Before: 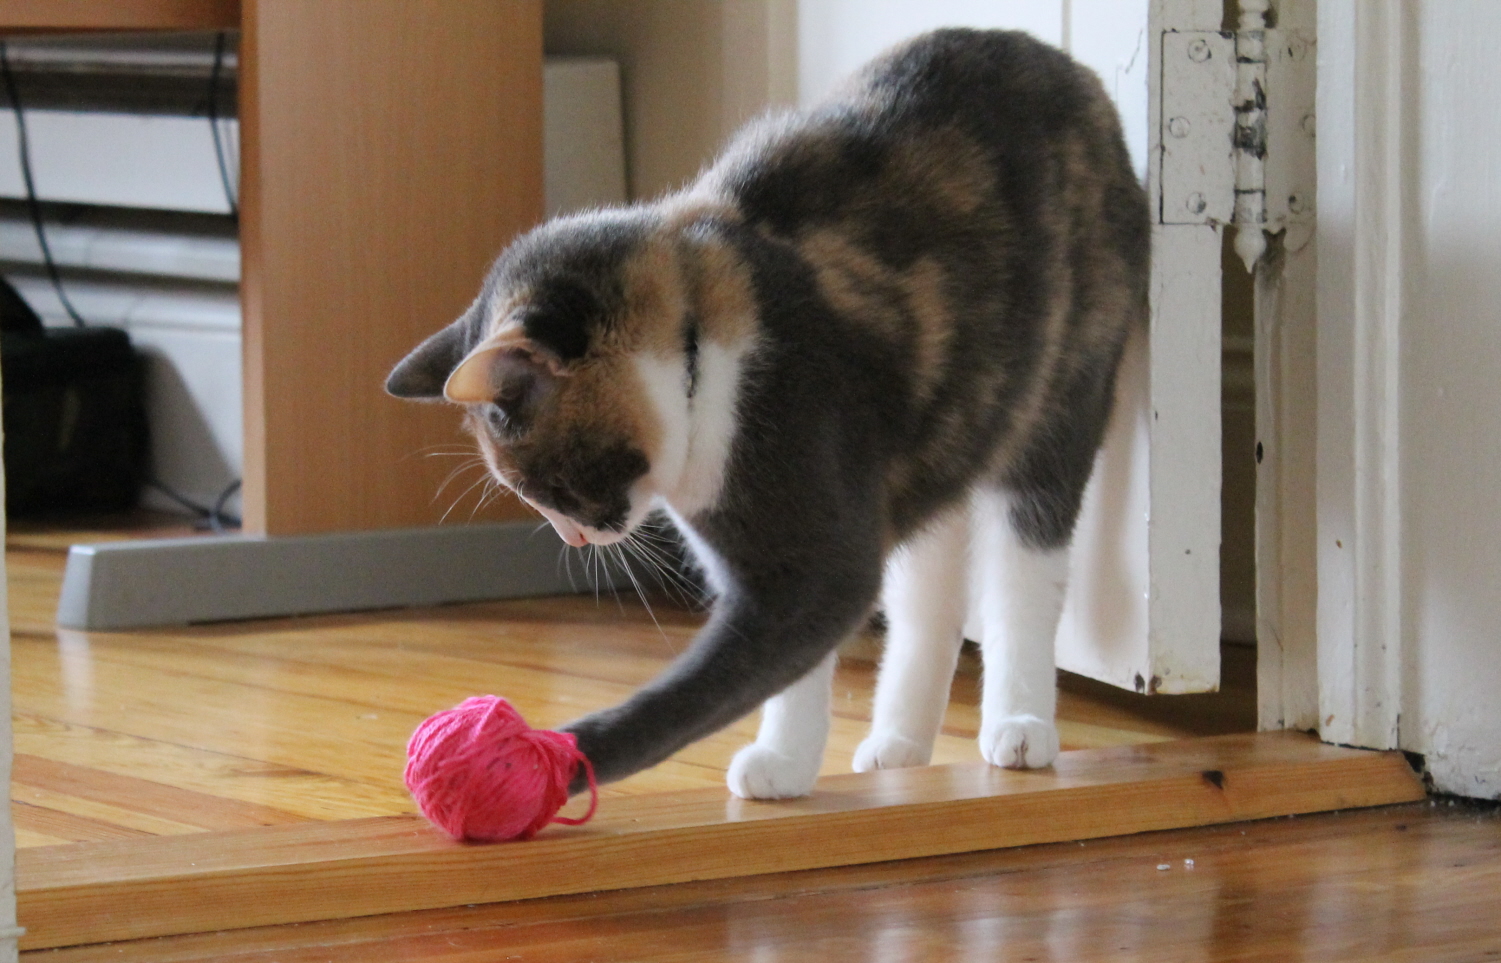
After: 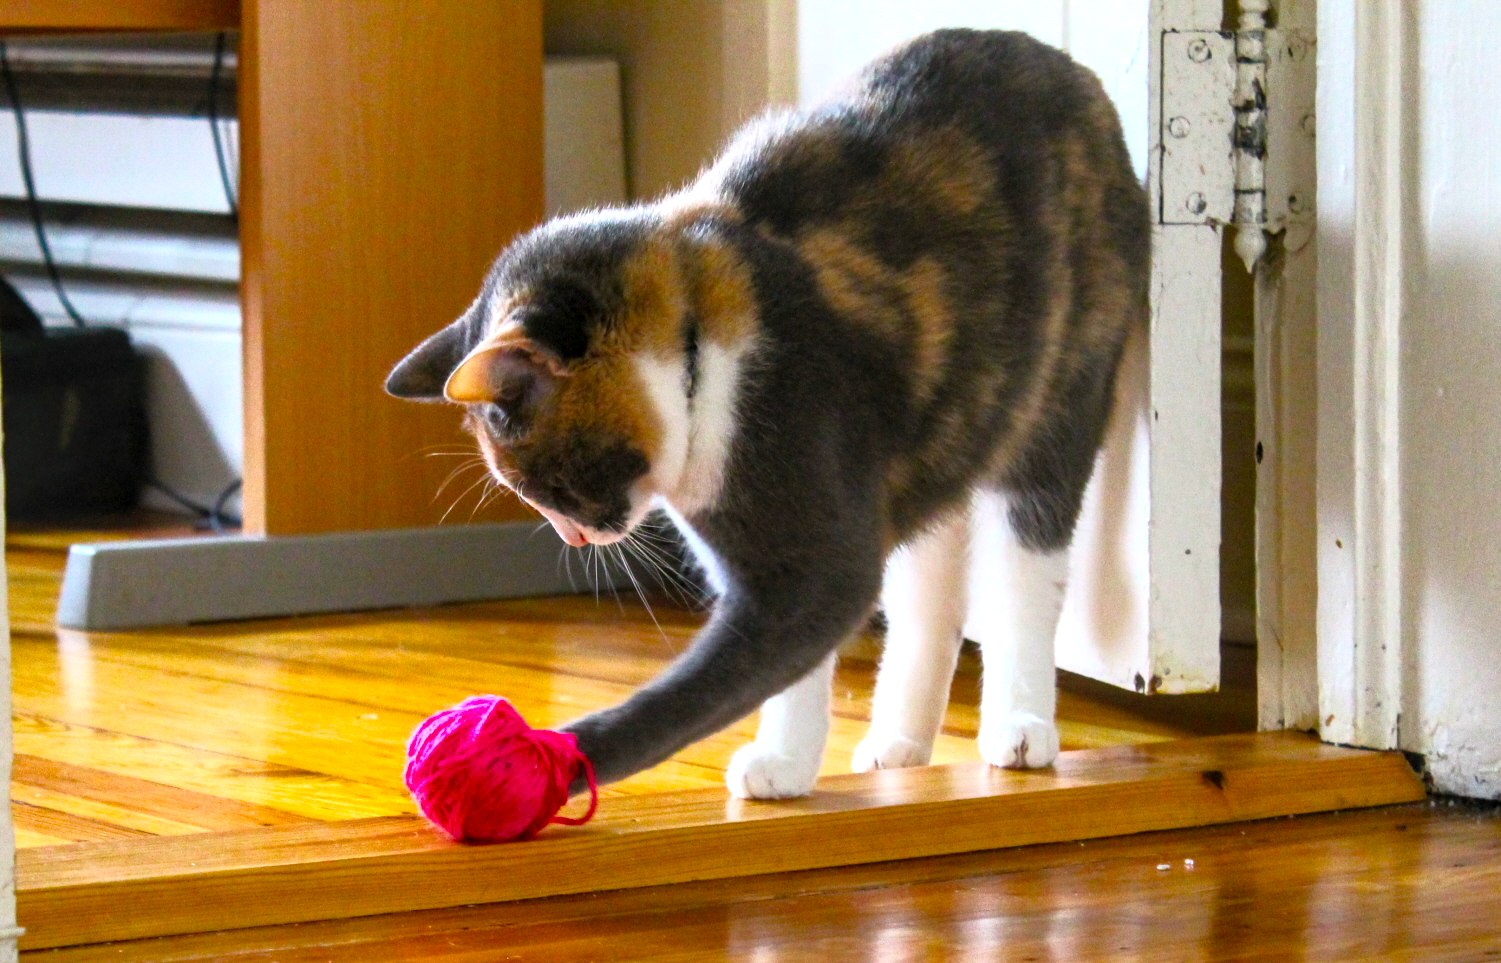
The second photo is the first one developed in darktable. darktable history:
color balance rgb: linear chroma grading › global chroma 9%, perceptual saturation grading › global saturation 36%, perceptual saturation grading › shadows 35%, perceptual brilliance grading › global brilliance 15%, perceptual brilliance grading › shadows -35%, global vibrance 15%
base curve: curves: ch0 [(0, 0) (0.257, 0.25) (0.482, 0.586) (0.757, 0.871) (1, 1)]
contrast brightness saturation: brightness 0.09, saturation 0.19
local contrast: detail 130%
